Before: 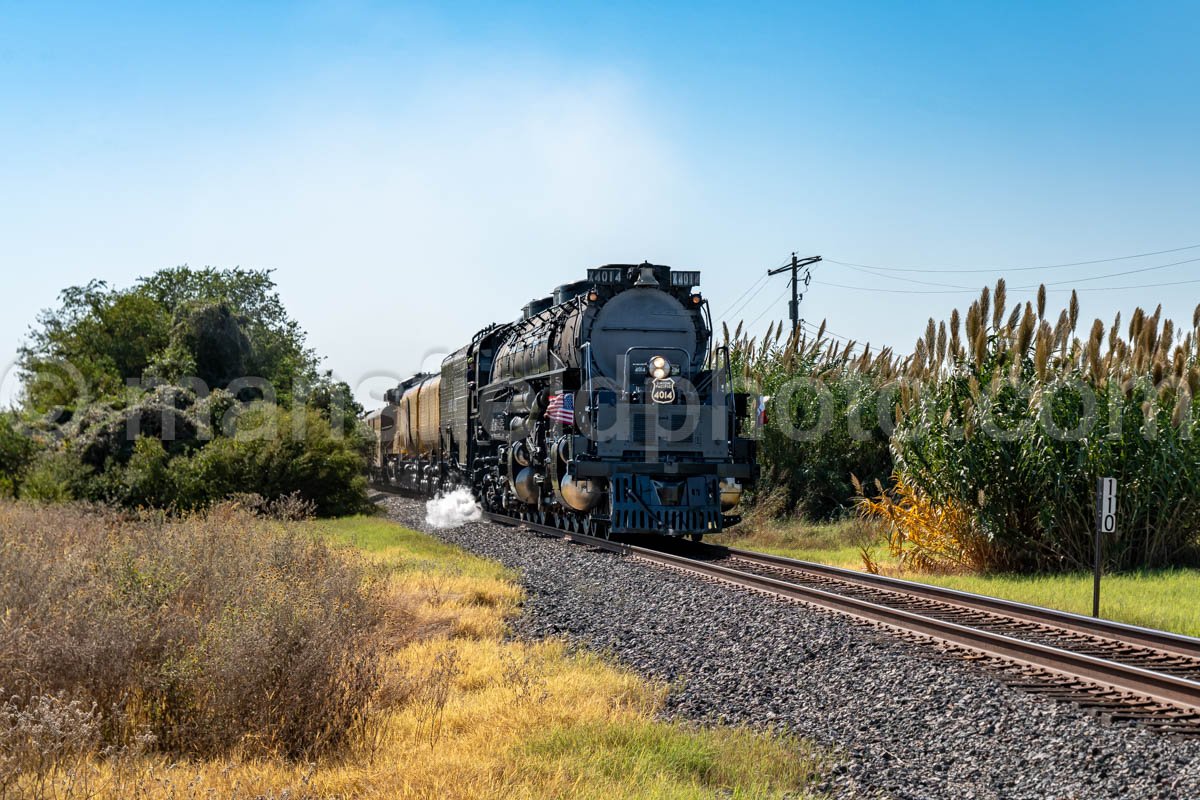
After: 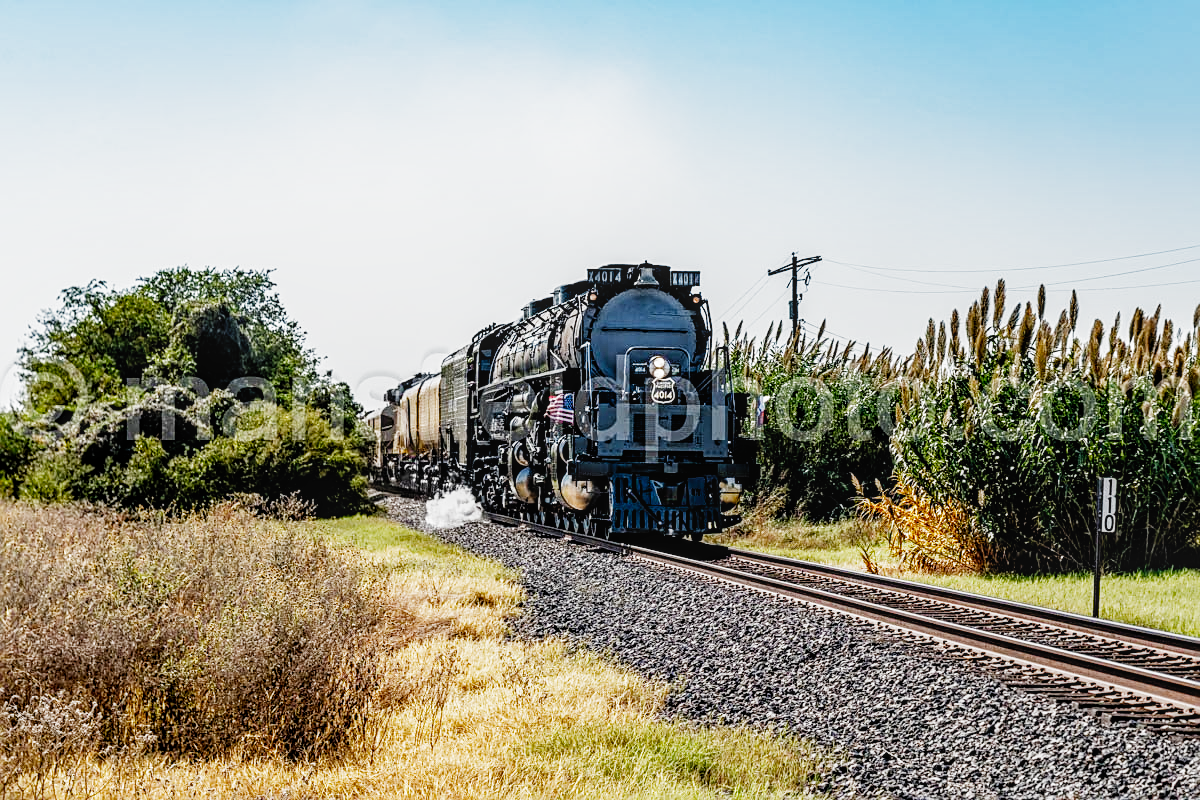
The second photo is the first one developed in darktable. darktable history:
exposure: exposure 0.742 EV, compensate highlight preservation false
filmic rgb: black relative exposure -5.13 EV, white relative exposure 3.97 EV, threshold 5.95 EV, hardness 2.88, contrast 1.3, add noise in highlights 0.001, preserve chrominance no, color science v3 (2019), use custom middle-gray values true, contrast in highlights soft, enable highlight reconstruction true
sharpen: on, module defaults
local contrast: on, module defaults
